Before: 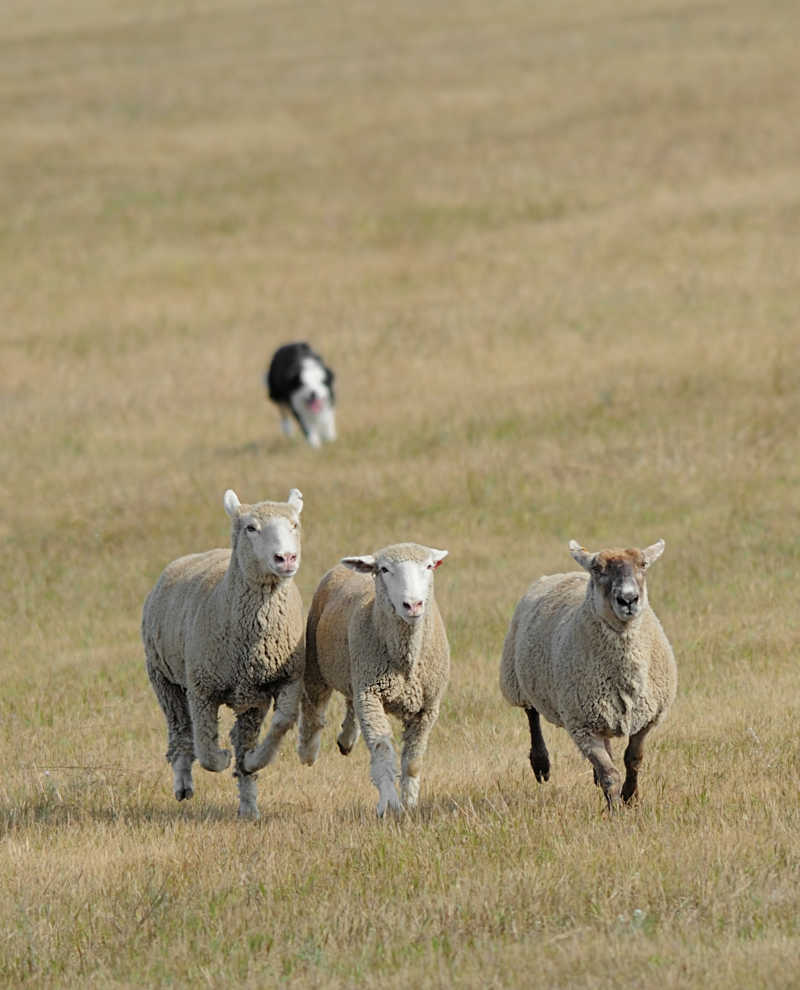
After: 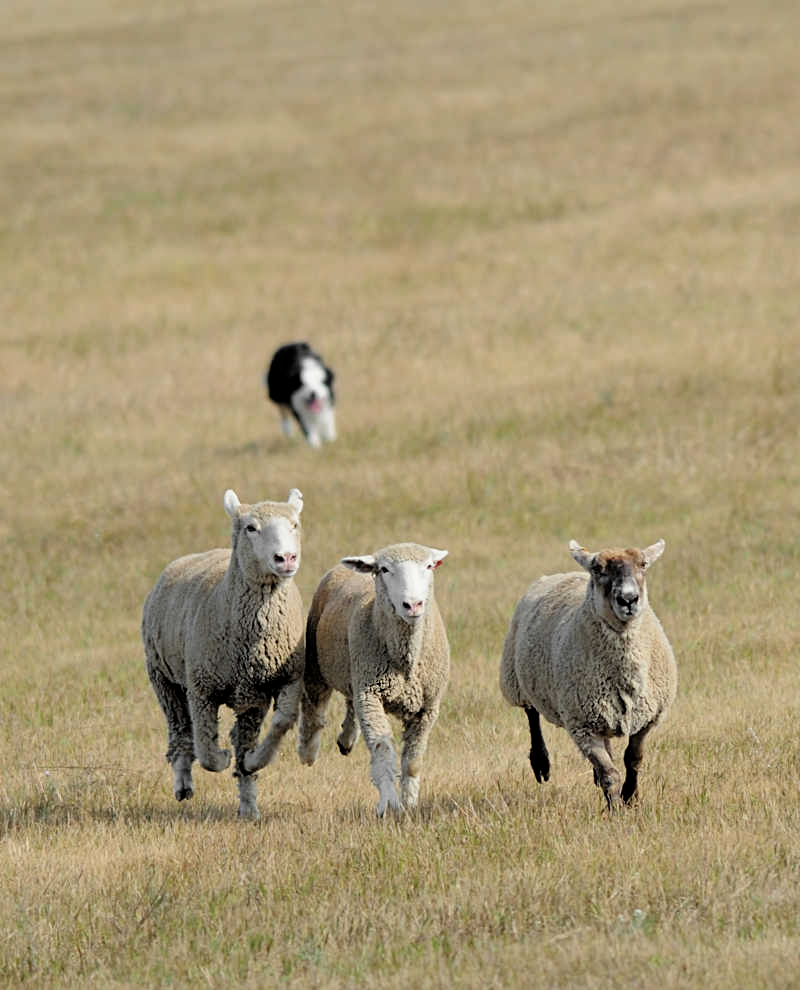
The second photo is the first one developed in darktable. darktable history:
filmic rgb: black relative exposure -6.26 EV, white relative exposure 2.79 EV, target black luminance 0%, hardness 4.62, latitude 67.54%, contrast 1.29, shadows ↔ highlights balance -3.24%, color science v4 (2020)
